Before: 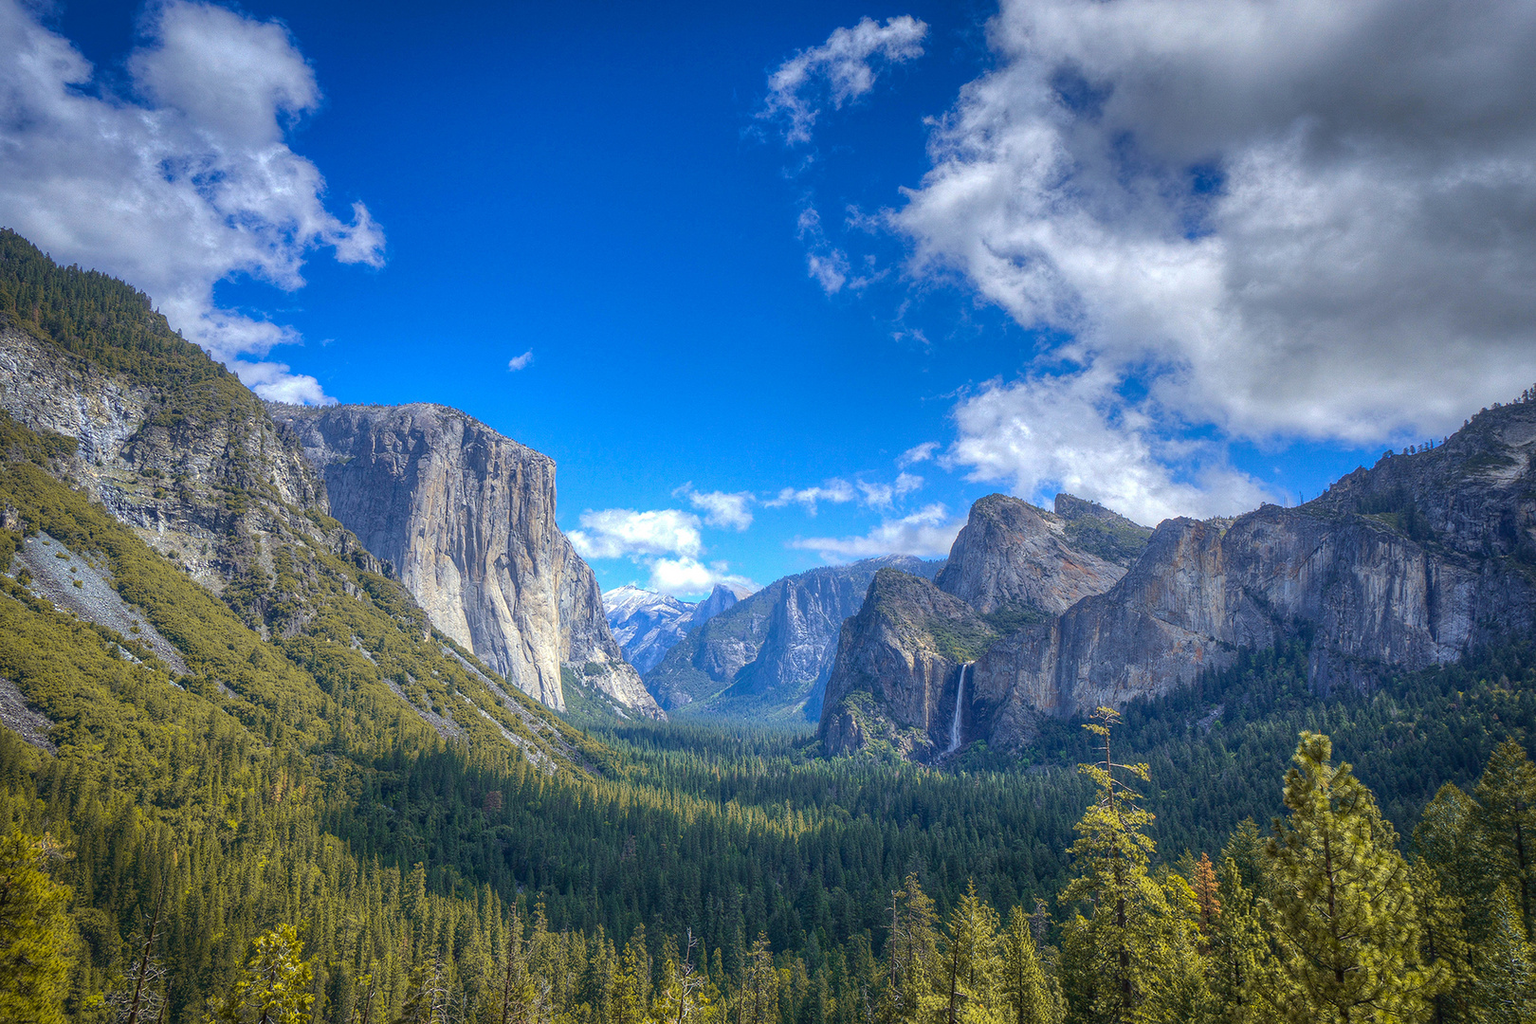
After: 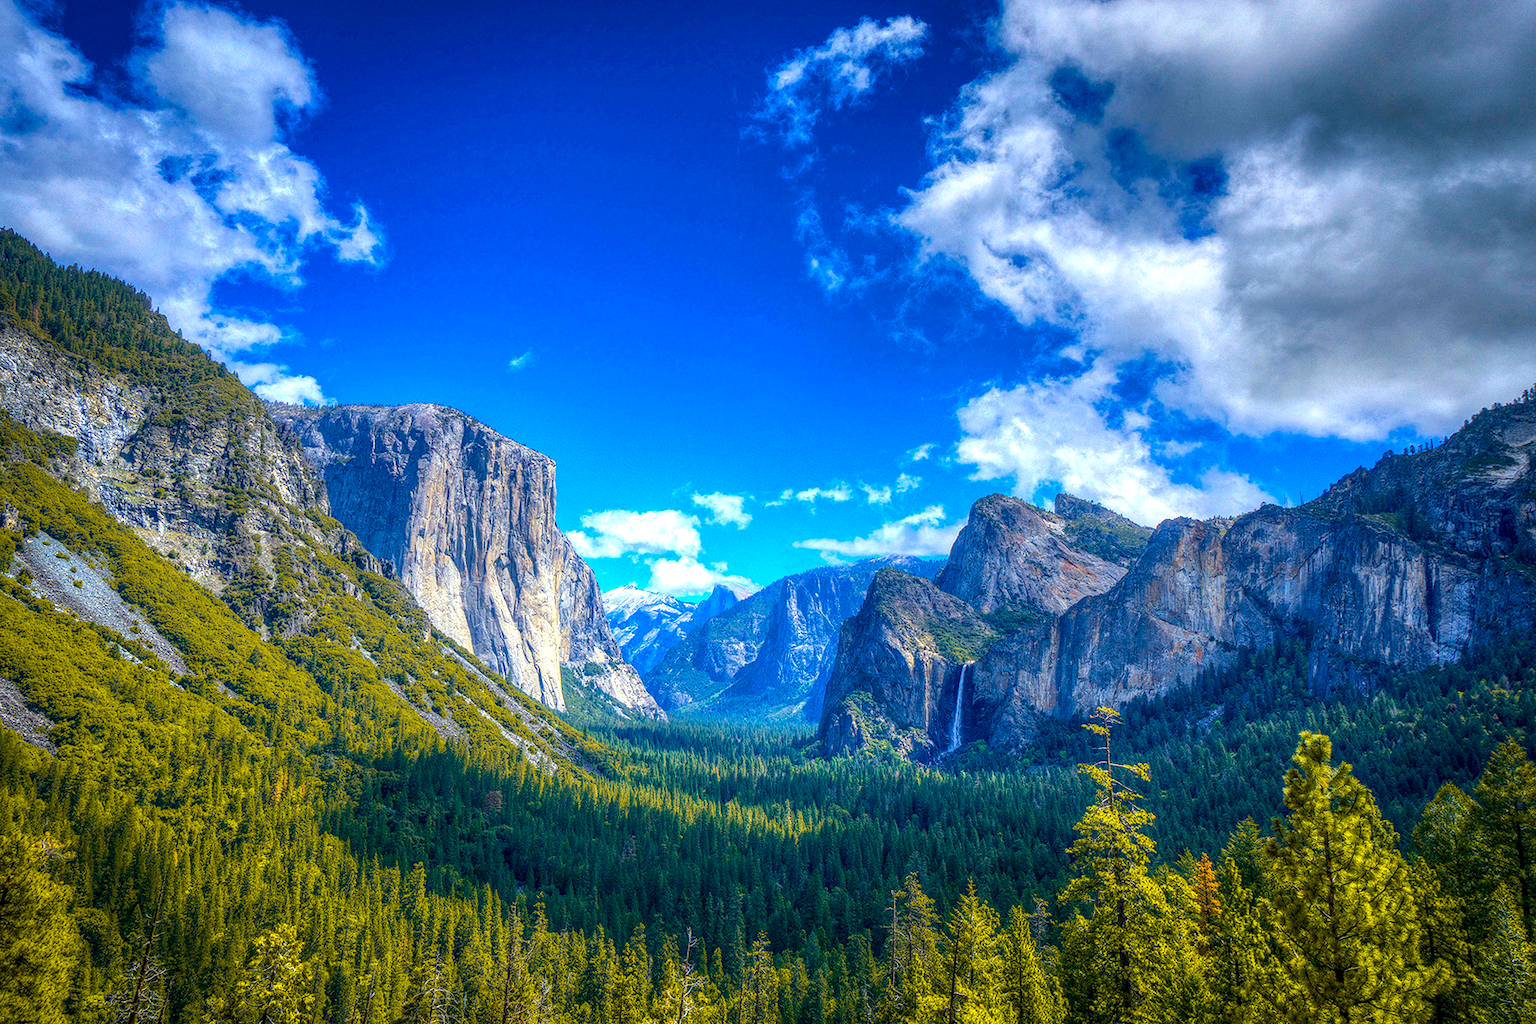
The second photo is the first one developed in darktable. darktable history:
tone equalizer: mask exposure compensation -0.498 EV
color balance rgb: shadows lift › luminance -7.514%, shadows lift › chroma 2.214%, shadows lift › hue 167.91°, global offset › hue 168.84°, linear chroma grading › global chroma 39.498%, perceptual saturation grading › global saturation 29.435%, global vibrance 10.019%
local contrast: detail 150%
